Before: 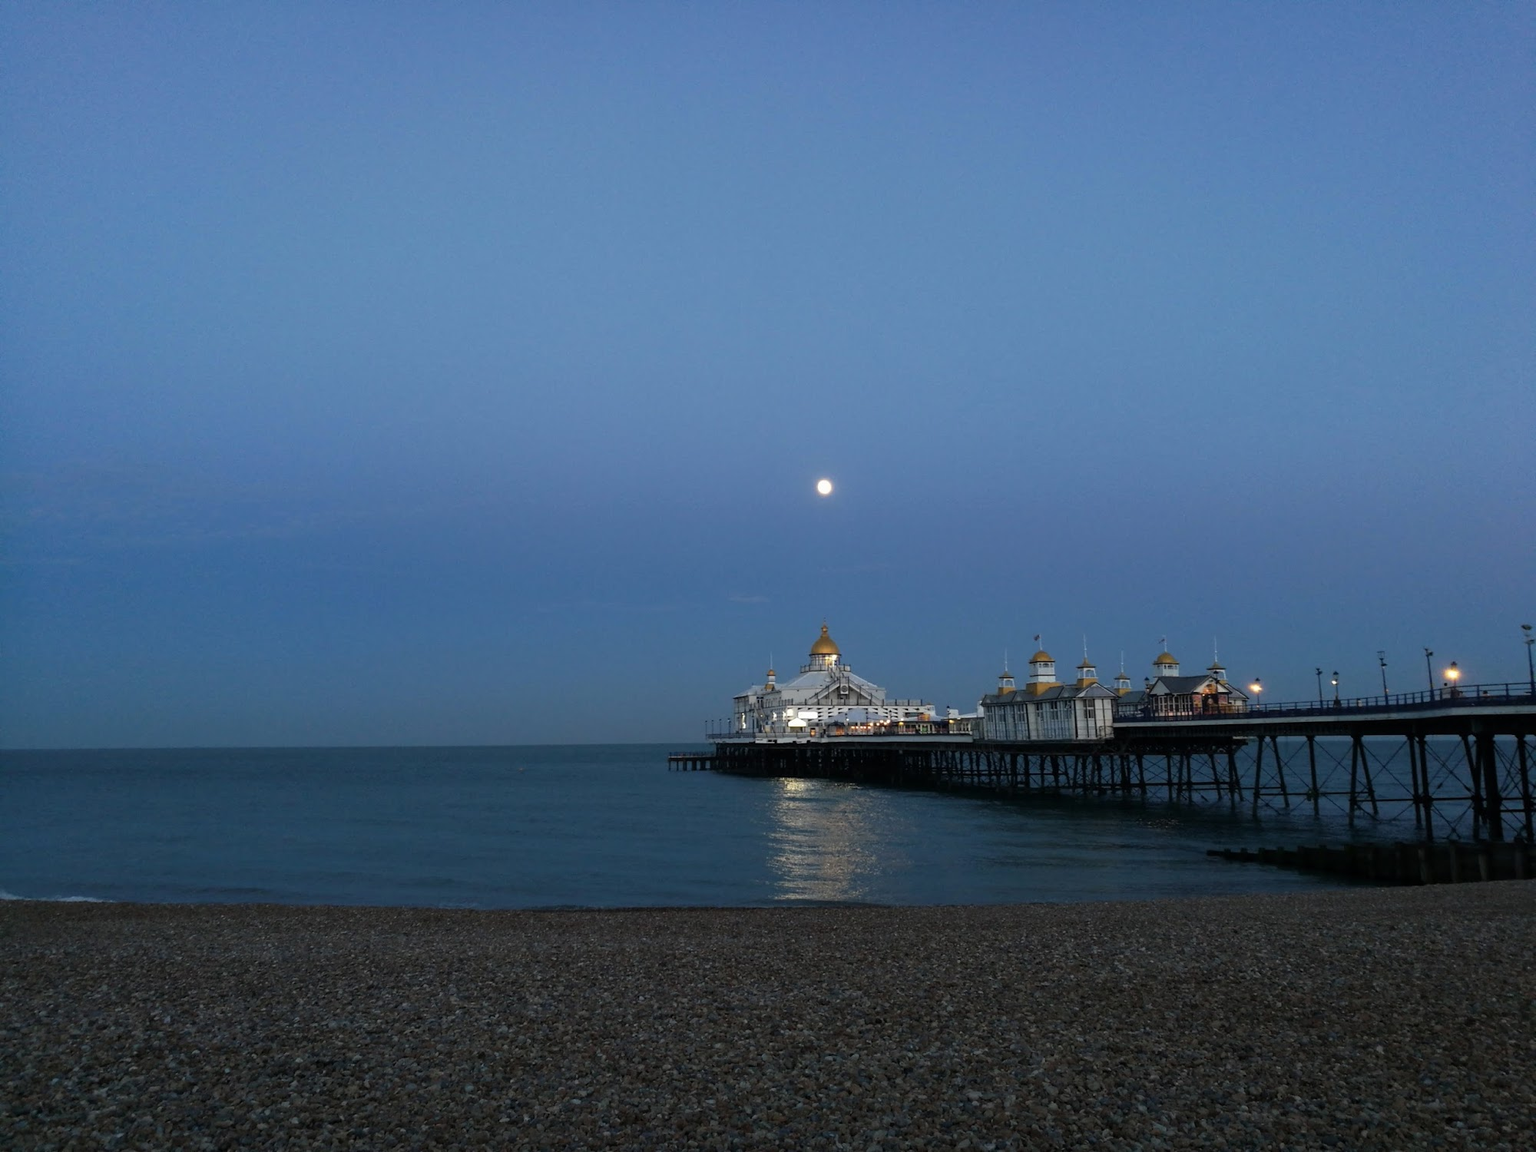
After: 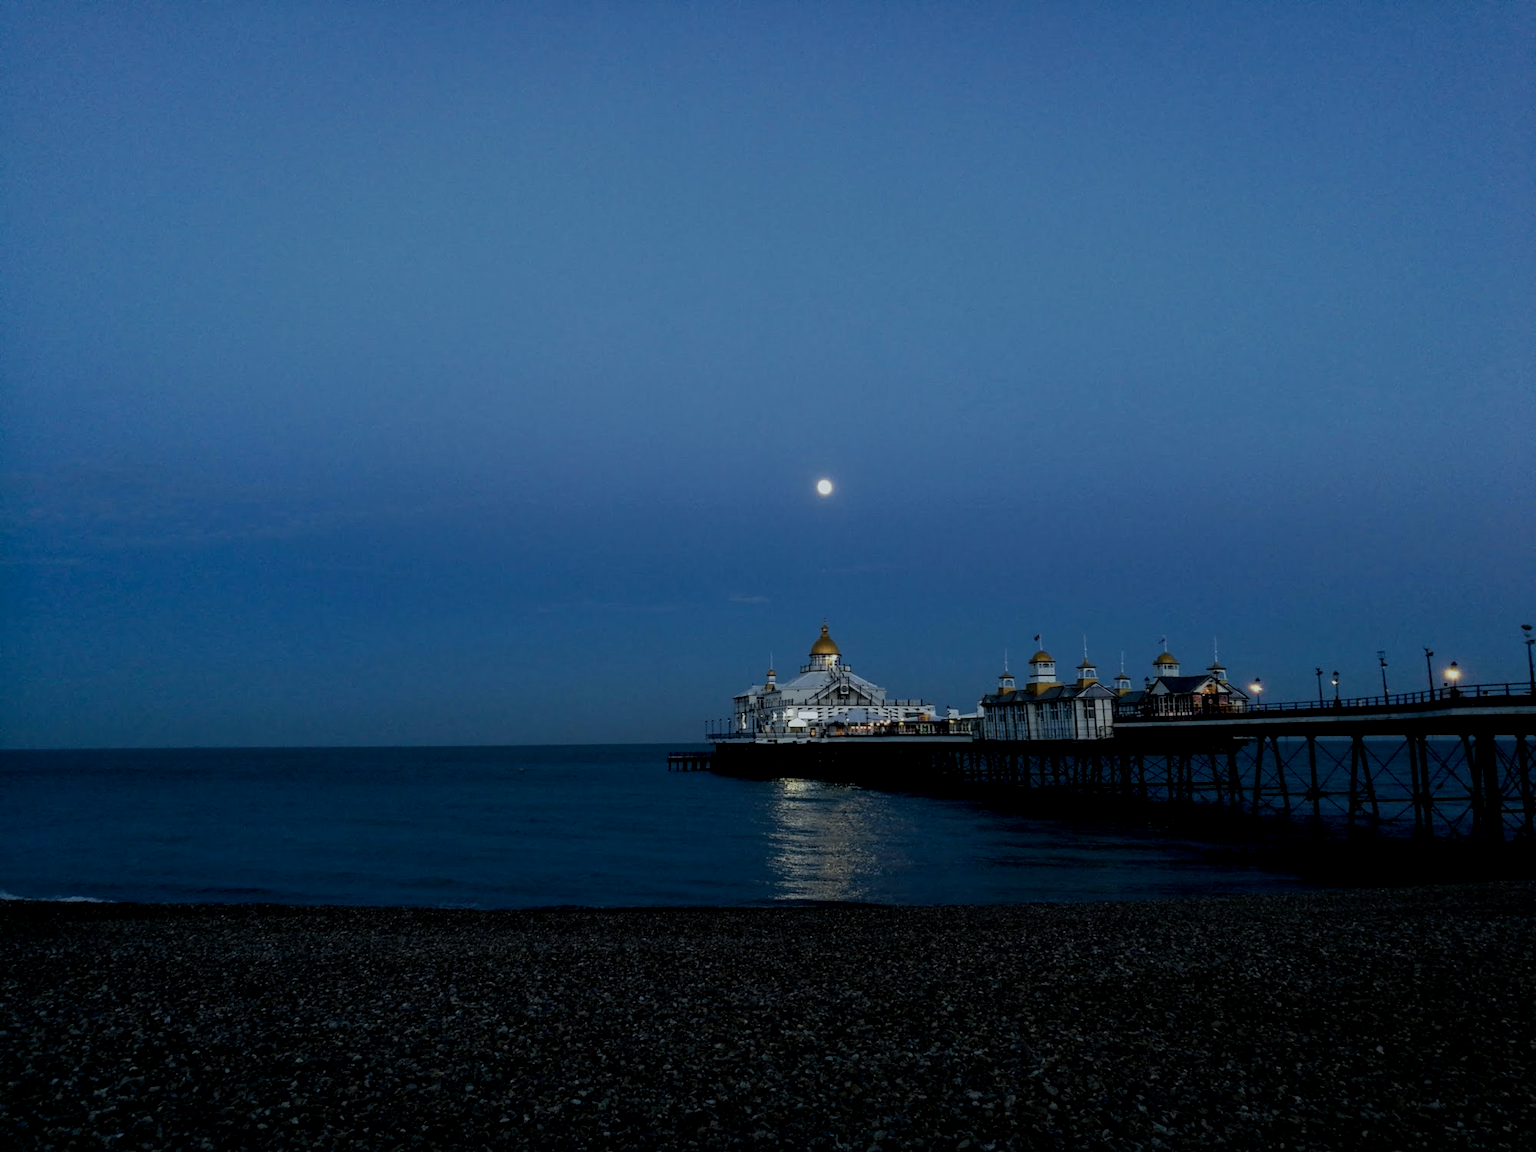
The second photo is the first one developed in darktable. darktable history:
filmic rgb: middle gray luminance 29%, black relative exposure -10.3 EV, white relative exposure 5.5 EV, threshold 6 EV, target black luminance 0%, hardness 3.95, latitude 2.04%, contrast 1.132, highlights saturation mix 5%, shadows ↔ highlights balance 15.11%, add noise in highlights 0, preserve chrominance no, color science v3 (2019), use custom middle-gray values true, iterations of high-quality reconstruction 0, contrast in highlights soft, enable highlight reconstruction true
local contrast: on, module defaults
white balance: red 0.925, blue 1.046
